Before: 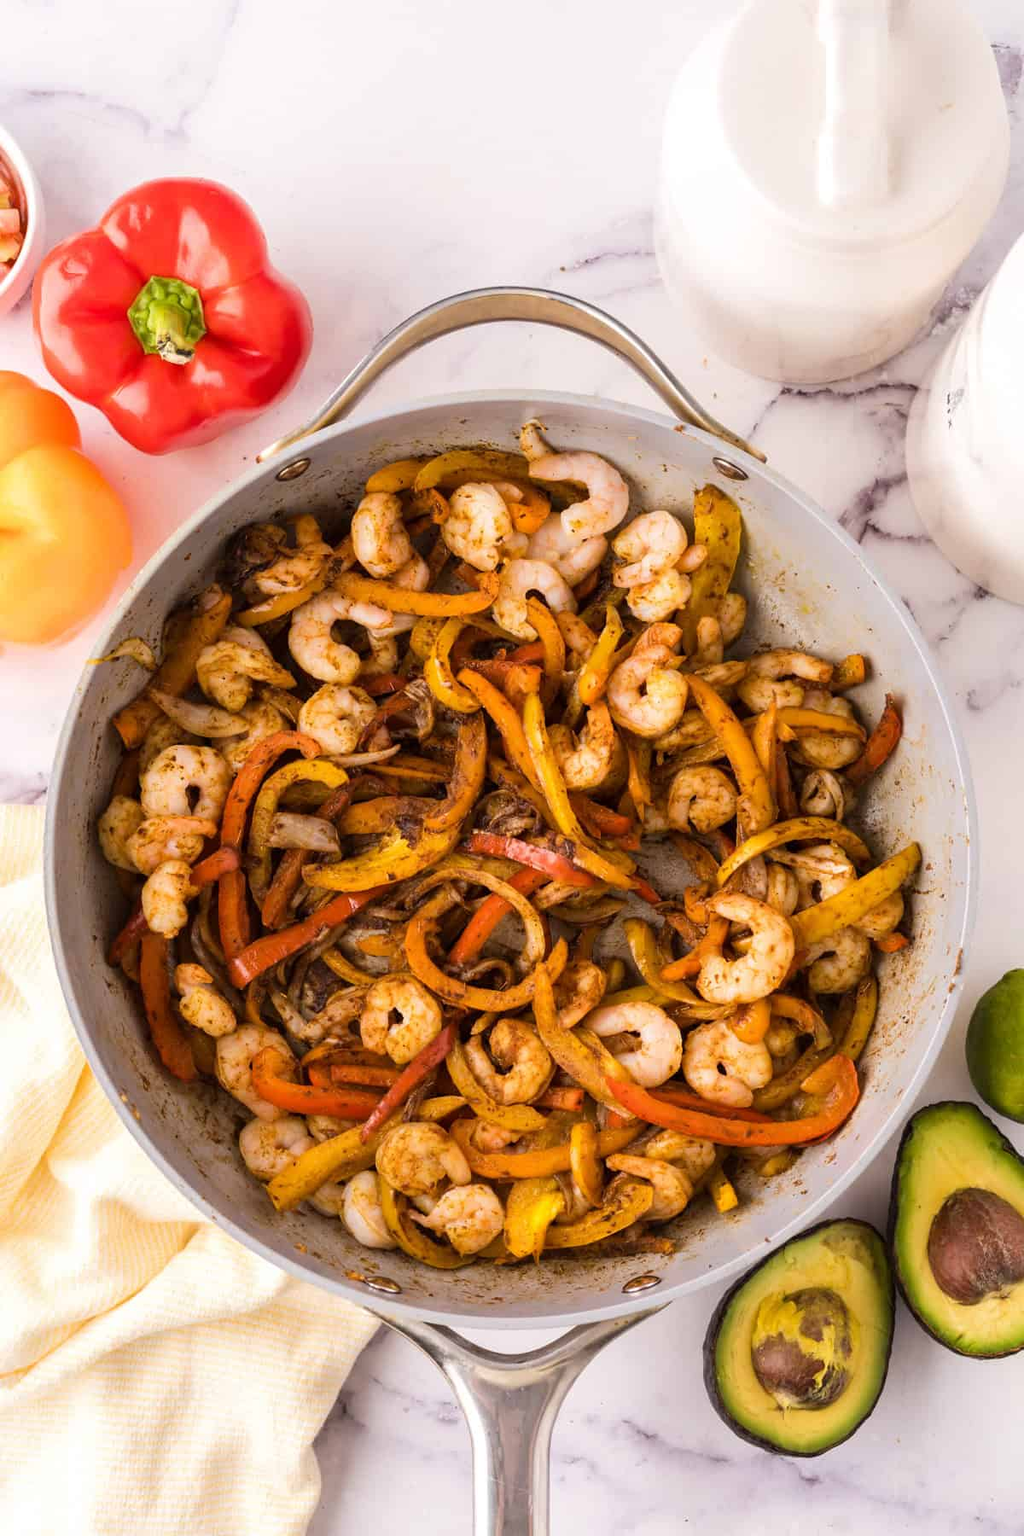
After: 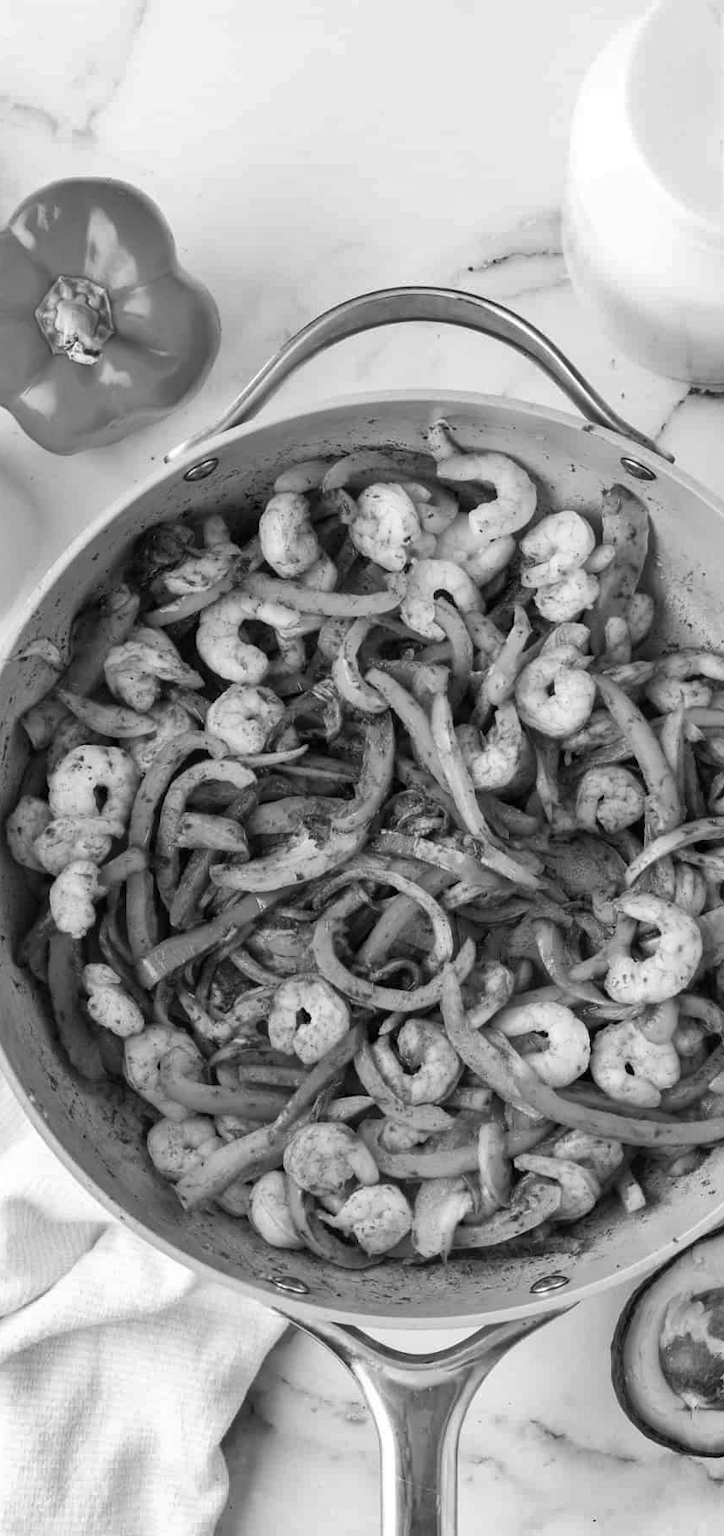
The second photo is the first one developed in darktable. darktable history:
monochrome: a 16.01, b -2.65, highlights 0.52
crop and rotate: left 9.061%, right 20.142%
shadows and highlights: low approximation 0.01, soften with gaussian
